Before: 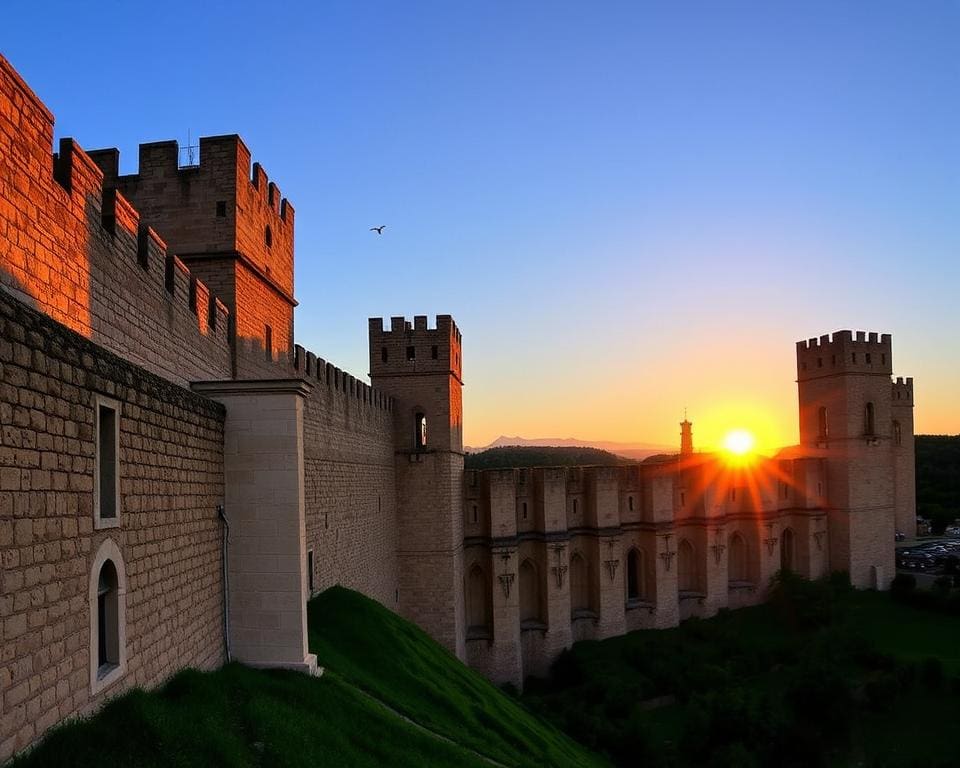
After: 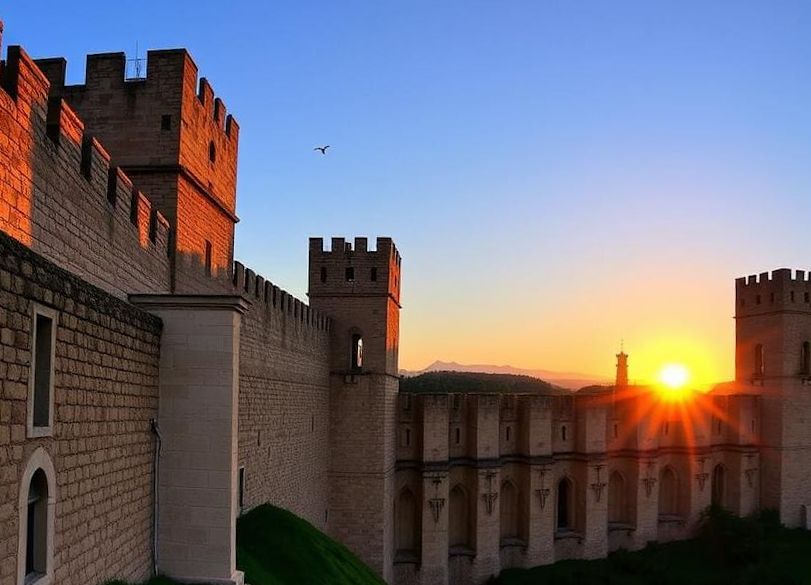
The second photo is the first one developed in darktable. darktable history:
rotate and perspective: rotation 2.27°, automatic cropping off
crop: left 7.856%, top 11.836%, right 10.12%, bottom 15.387%
